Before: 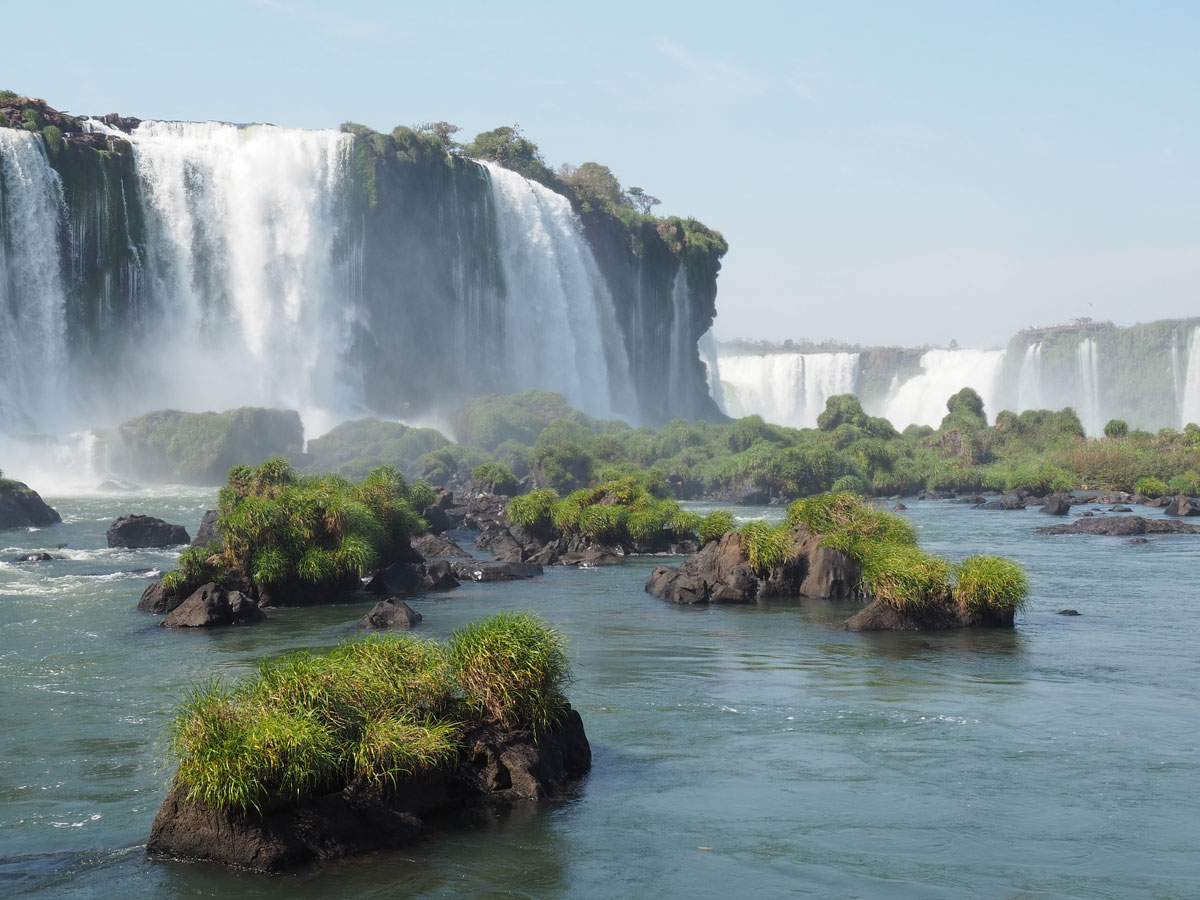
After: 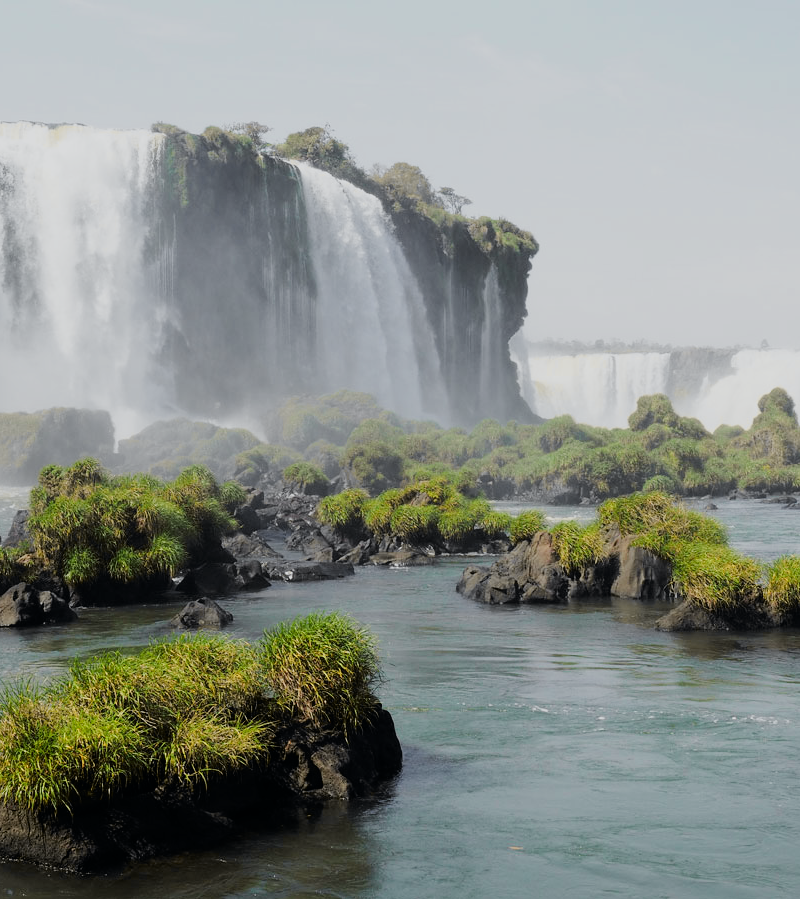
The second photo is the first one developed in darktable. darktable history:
crop and rotate: left 15.754%, right 17.579%
filmic rgb: black relative exposure -7.65 EV, white relative exposure 4.56 EV, hardness 3.61
tone curve: curves: ch0 [(0, 0) (0.071, 0.058) (0.266, 0.268) (0.498, 0.542) (0.766, 0.807) (1, 0.983)]; ch1 [(0, 0) (0.346, 0.307) (0.408, 0.387) (0.463, 0.465) (0.482, 0.493) (0.502, 0.499) (0.517, 0.505) (0.55, 0.554) (0.597, 0.61) (0.651, 0.698) (1, 1)]; ch2 [(0, 0) (0.346, 0.34) (0.434, 0.46) (0.485, 0.494) (0.5, 0.498) (0.509, 0.517) (0.526, 0.539) (0.583, 0.603) (0.625, 0.659) (1, 1)], color space Lab, independent channels, preserve colors none
